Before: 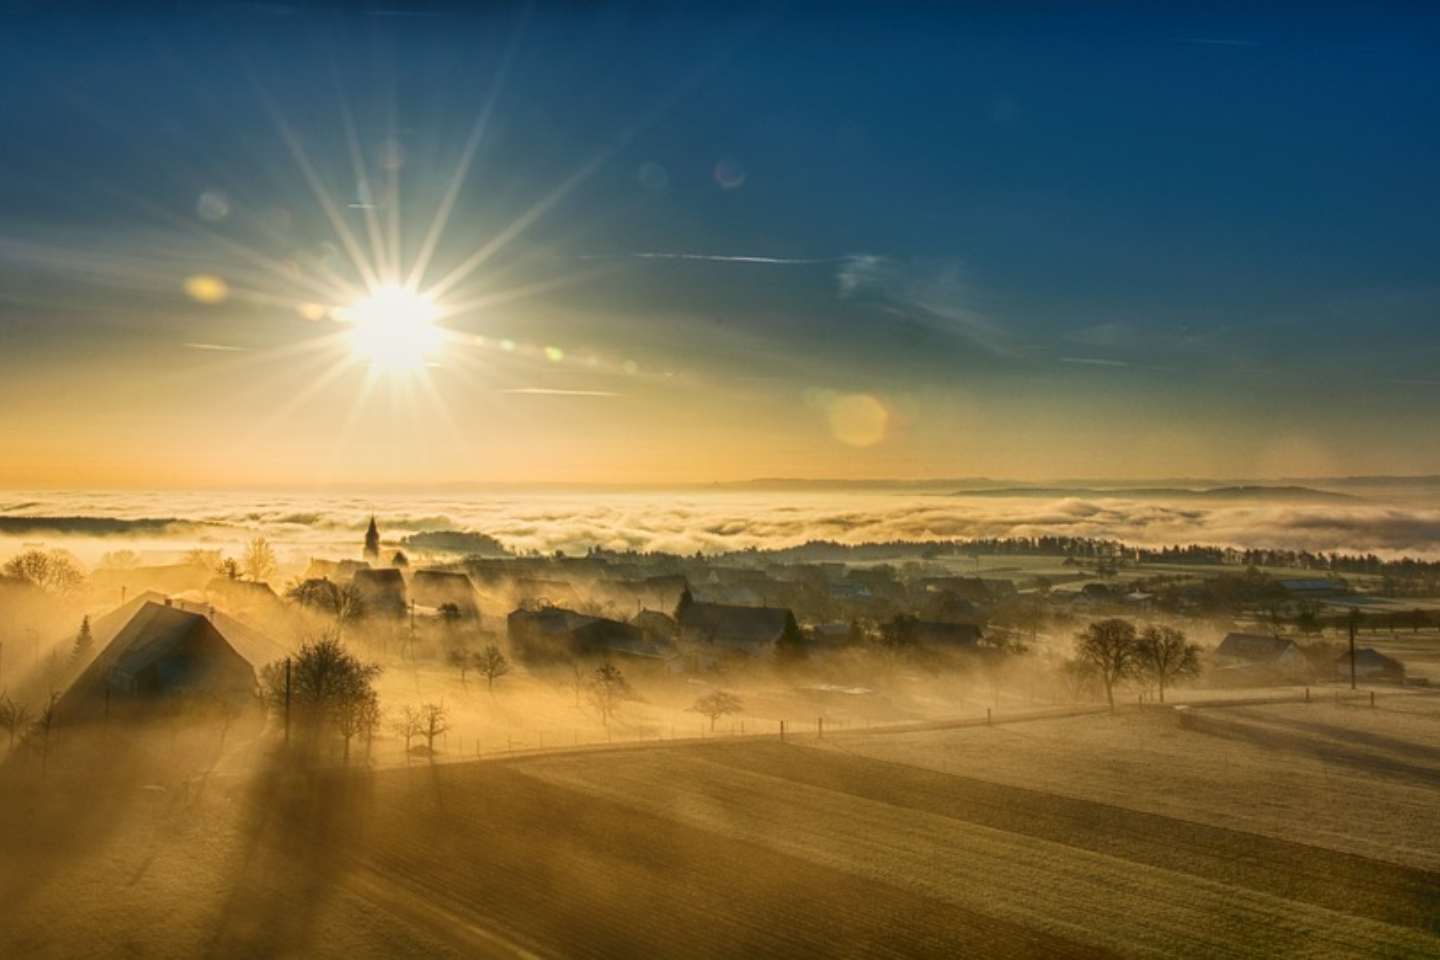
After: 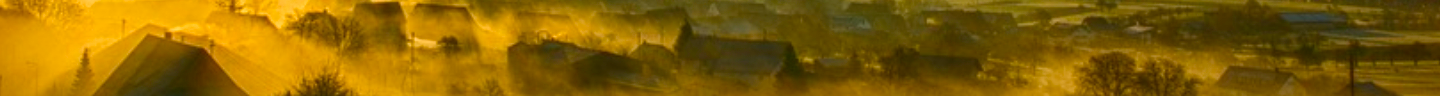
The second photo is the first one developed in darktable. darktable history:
velvia: strength 51%, mid-tones bias 0.51
crop and rotate: top 59.084%, bottom 30.916%
